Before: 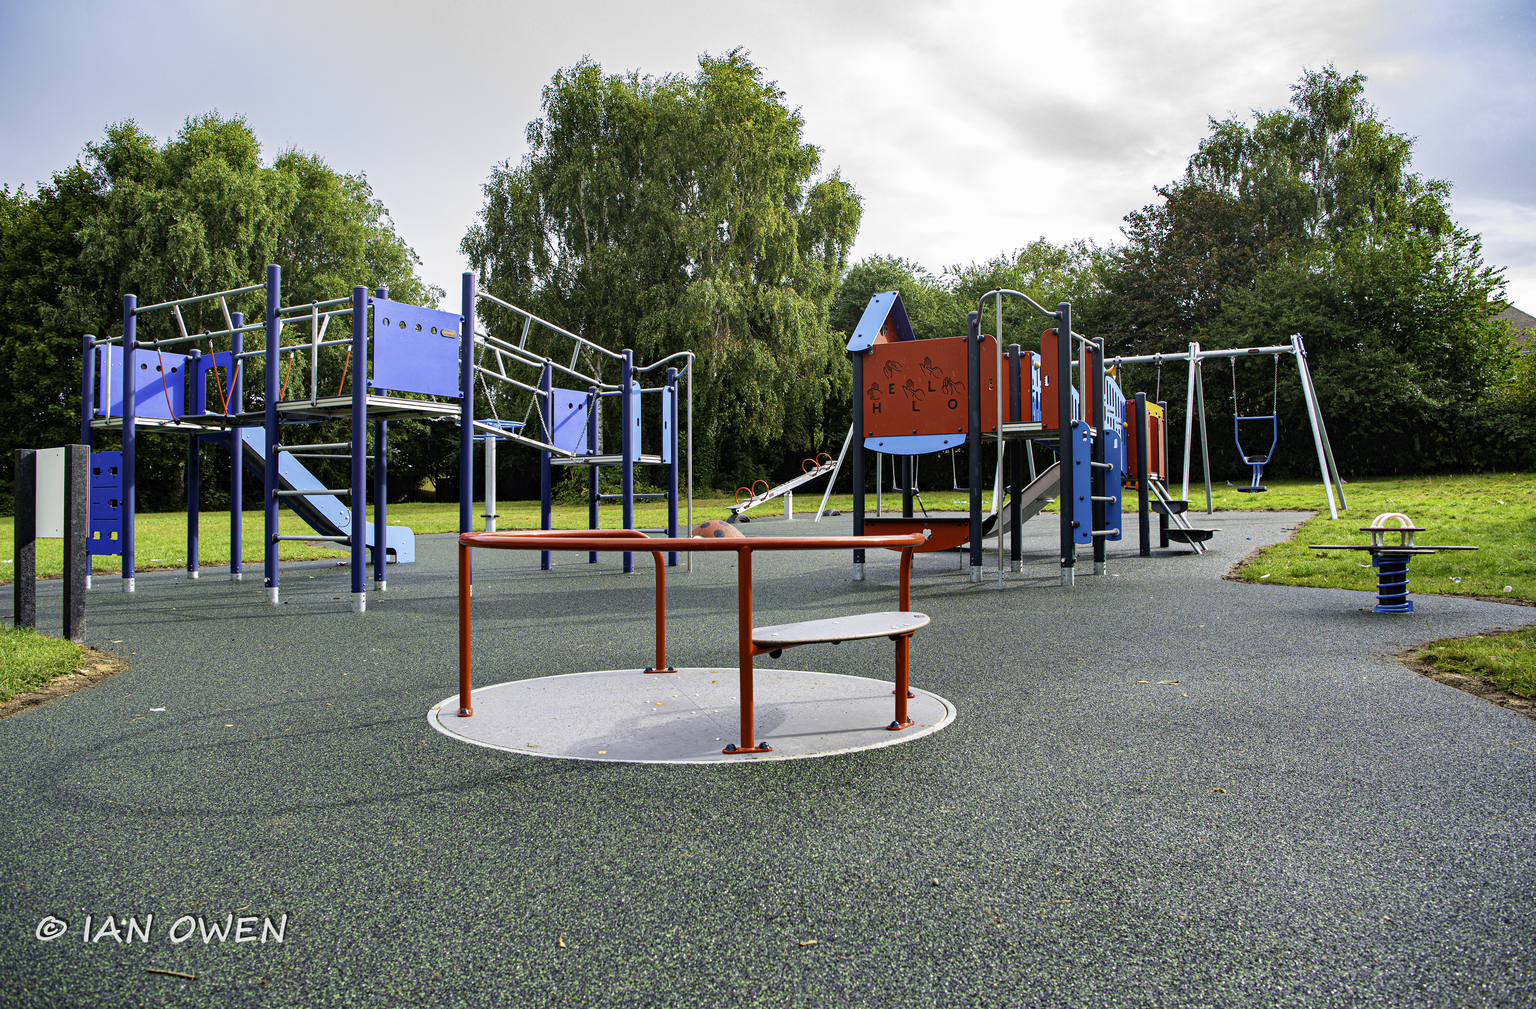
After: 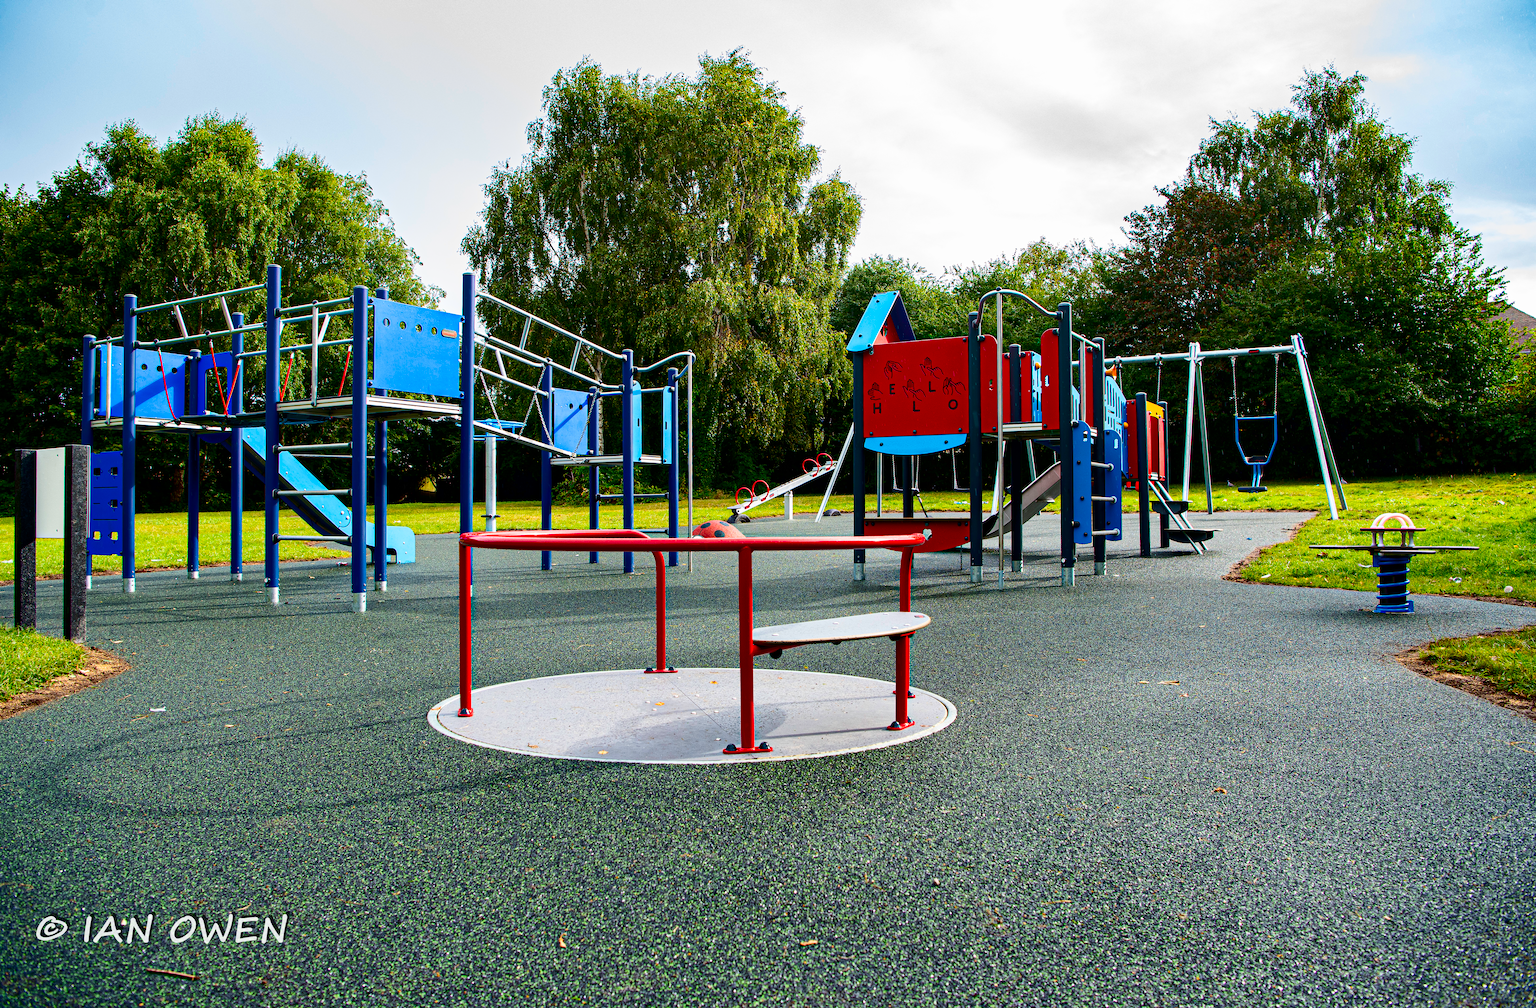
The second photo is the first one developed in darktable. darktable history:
contrast brightness saturation: contrast 0.216, brightness -0.192, saturation 0.241
